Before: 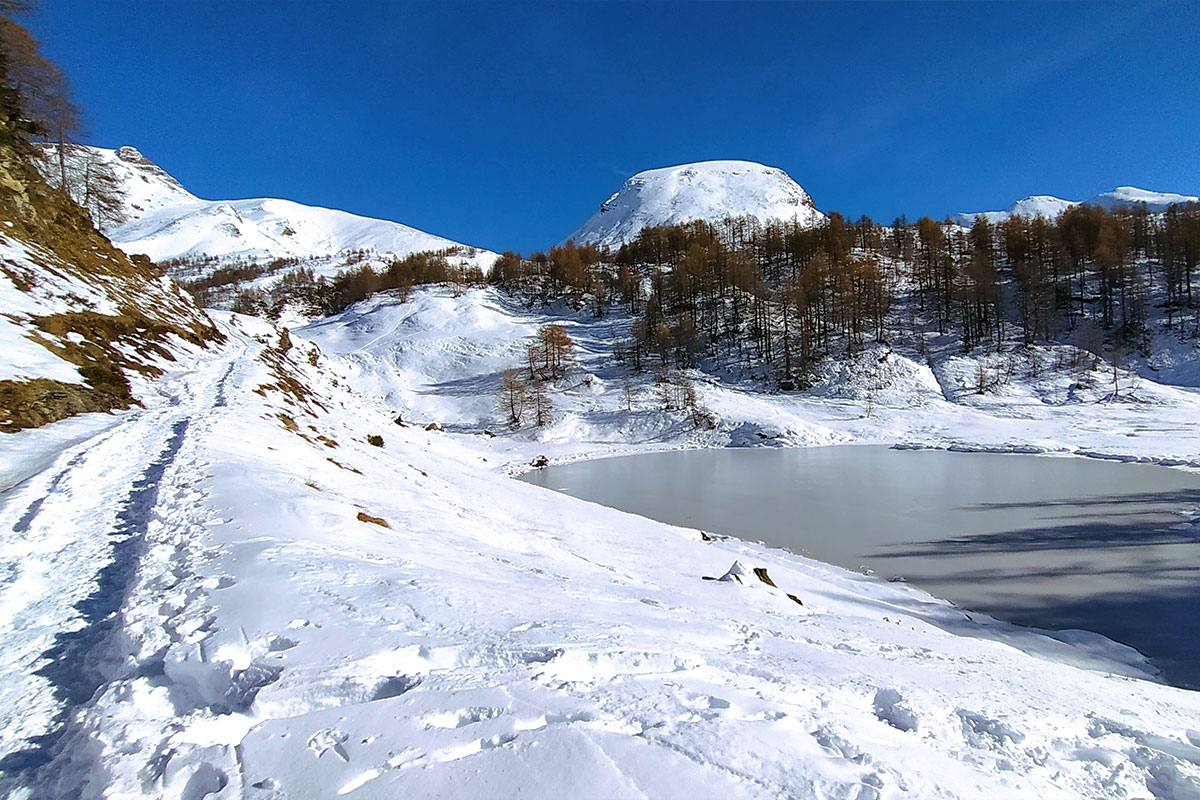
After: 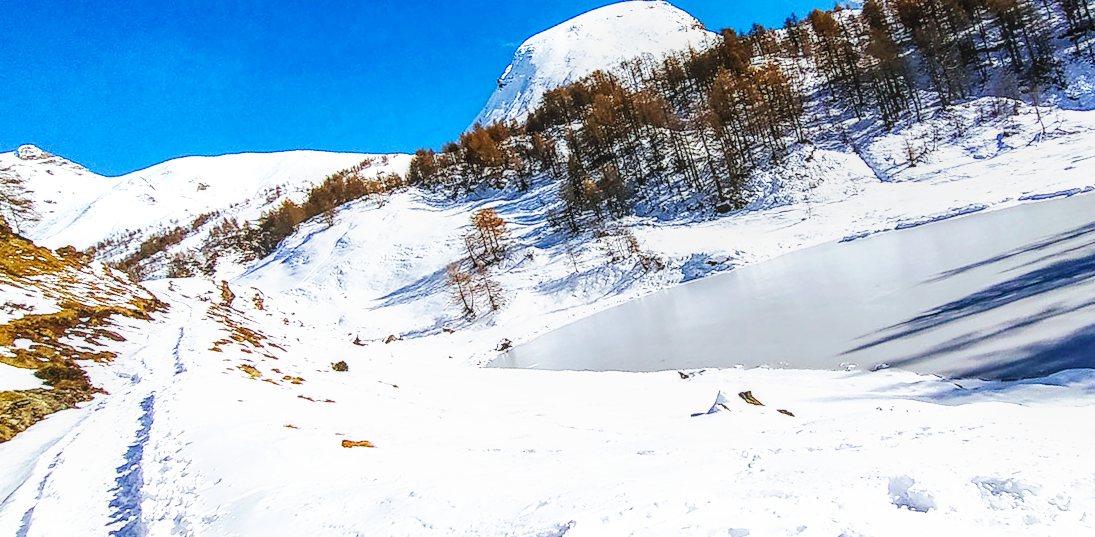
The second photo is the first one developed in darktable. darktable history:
rotate and perspective: rotation -14.8°, crop left 0.1, crop right 0.903, crop top 0.25, crop bottom 0.748
local contrast: highlights 0%, shadows 0%, detail 133%
base curve: curves: ch0 [(0, 0) (0.007, 0.004) (0.027, 0.03) (0.046, 0.07) (0.207, 0.54) (0.442, 0.872) (0.673, 0.972) (1, 1)], preserve colors none
